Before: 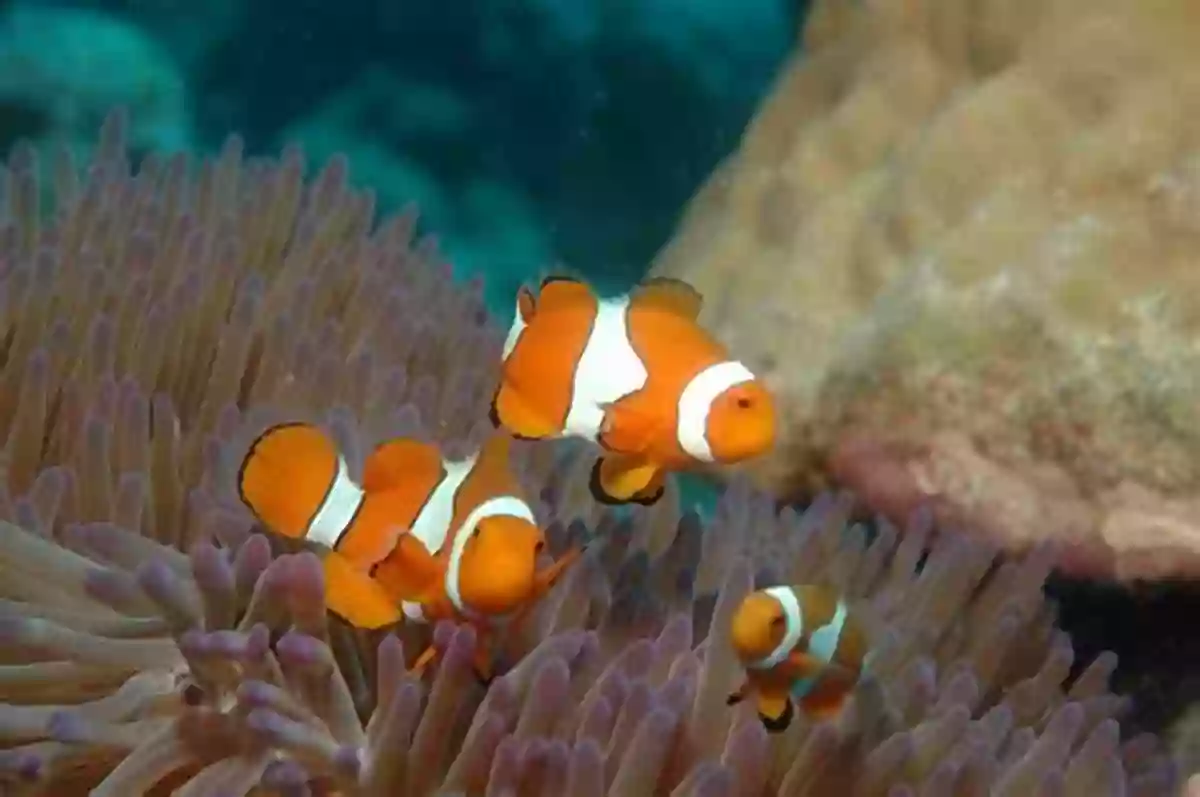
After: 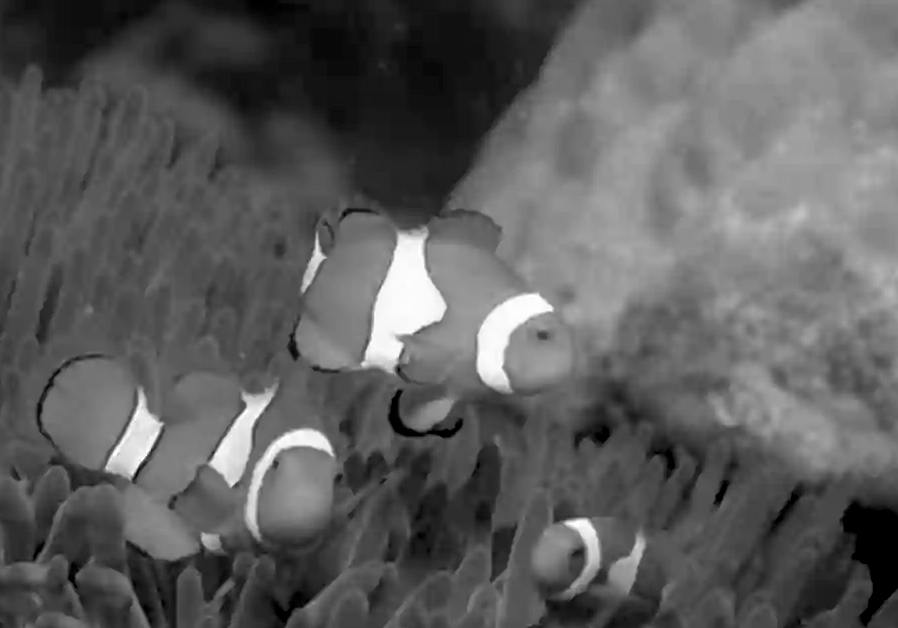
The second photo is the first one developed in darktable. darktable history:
color balance rgb: shadows fall-off 101%, linear chroma grading › mid-tones 7.63%, perceptual saturation grading › mid-tones 11.68%, mask middle-gray fulcrum 22.45%, global vibrance 10.11%, saturation formula JzAzBz (2021)
crop: left 16.768%, top 8.653%, right 8.362%, bottom 12.485%
exposure: black level correction 0.016, exposure -0.009 EV, compensate highlight preservation false
local contrast: highlights 100%, shadows 100%, detail 120%, midtone range 0.2
monochrome: on, module defaults
